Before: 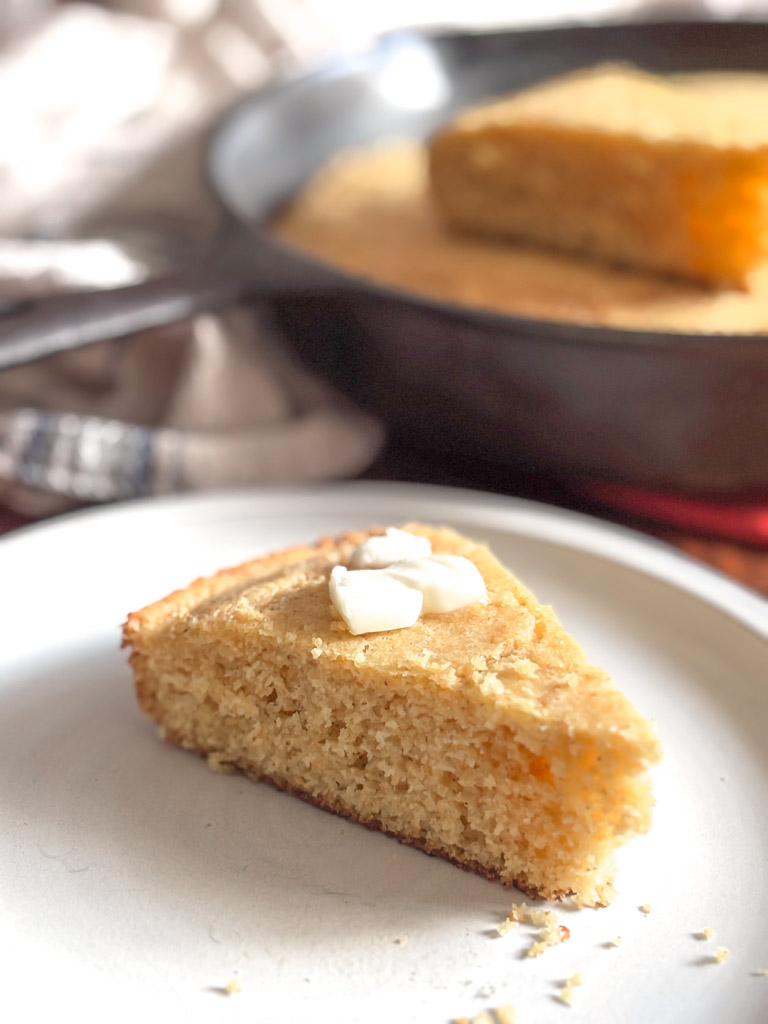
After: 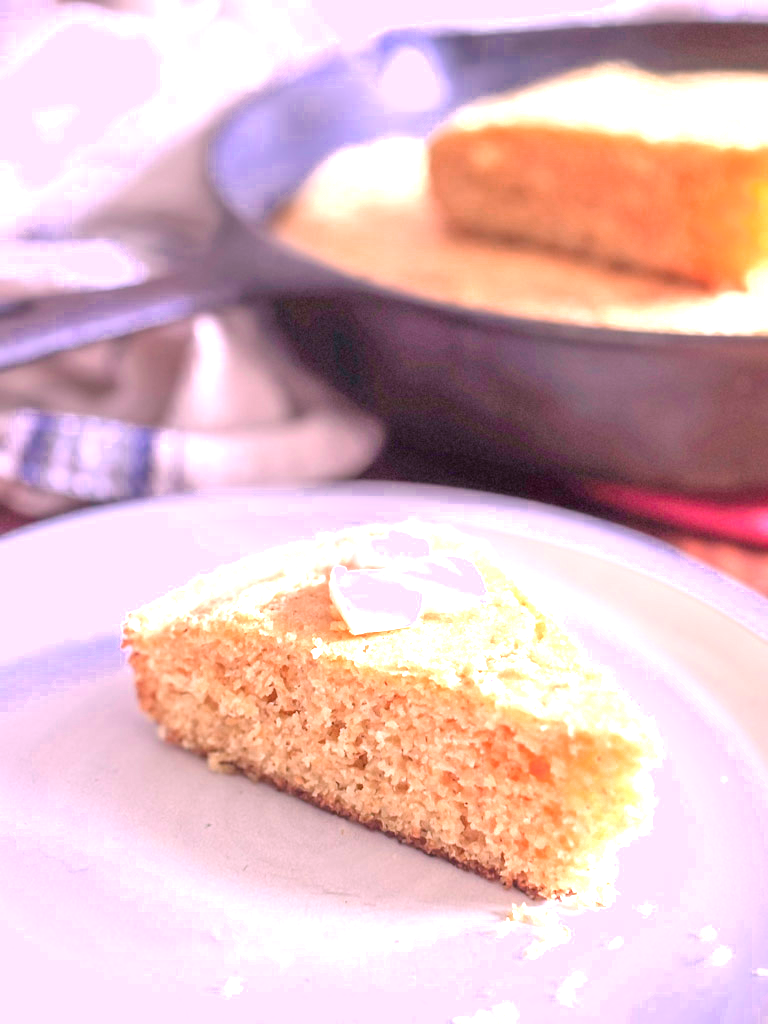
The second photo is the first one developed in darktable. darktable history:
white balance: red 1.042, blue 1.17
color zones: curves: ch0 [(0, 0.553) (0.123, 0.58) (0.23, 0.419) (0.468, 0.155) (0.605, 0.132) (0.723, 0.063) (0.833, 0.172) (0.921, 0.468)]; ch1 [(0.025, 0.645) (0.229, 0.584) (0.326, 0.551) (0.537, 0.446) (0.599, 0.911) (0.708, 1) (0.805, 0.944)]; ch2 [(0.086, 0.468) (0.254, 0.464) (0.638, 0.564) (0.702, 0.592) (0.768, 0.564)]
contrast brightness saturation: saturation -0.05
exposure: black level correction 0, exposure 1.2 EV, compensate highlight preservation false
